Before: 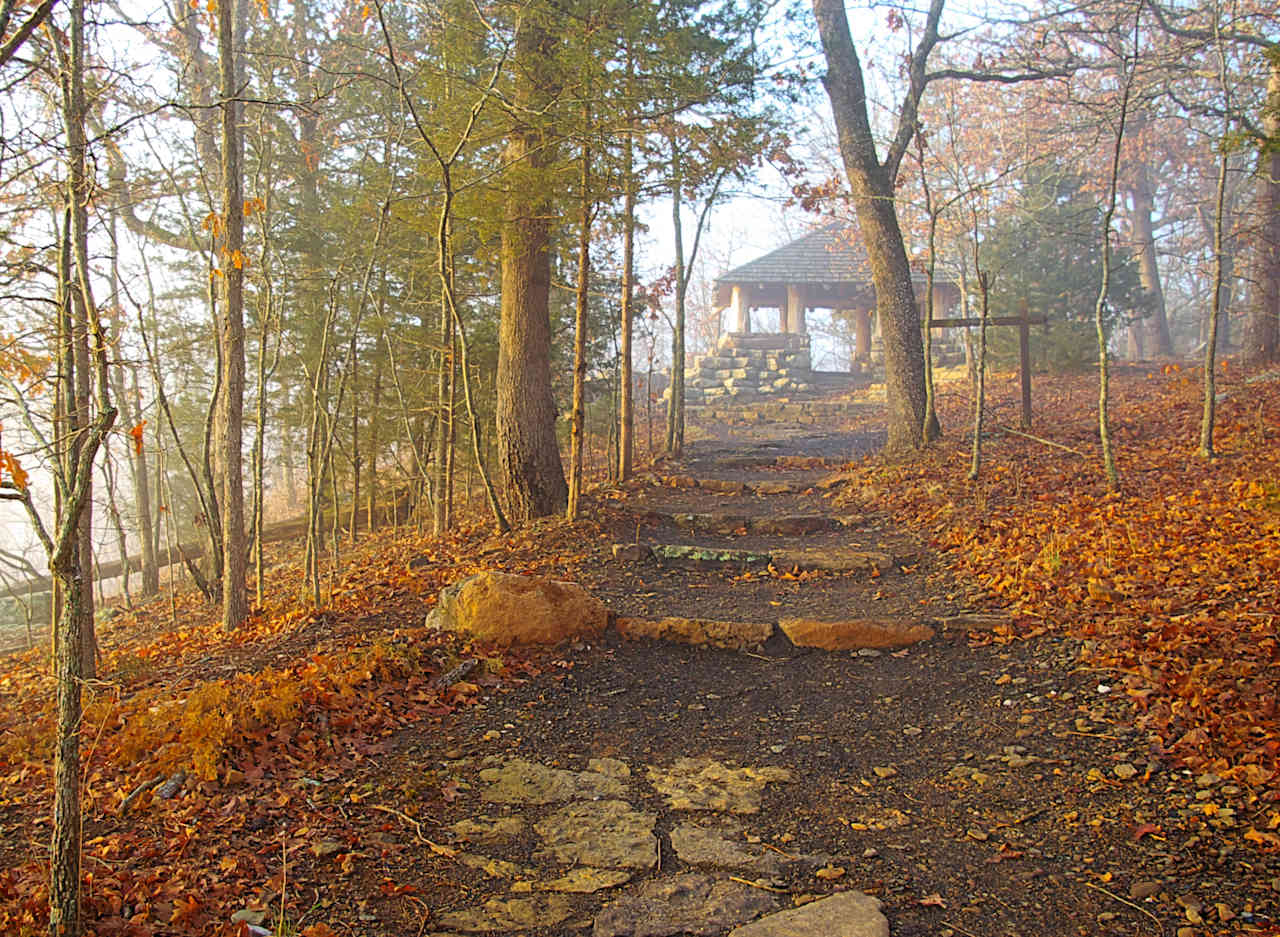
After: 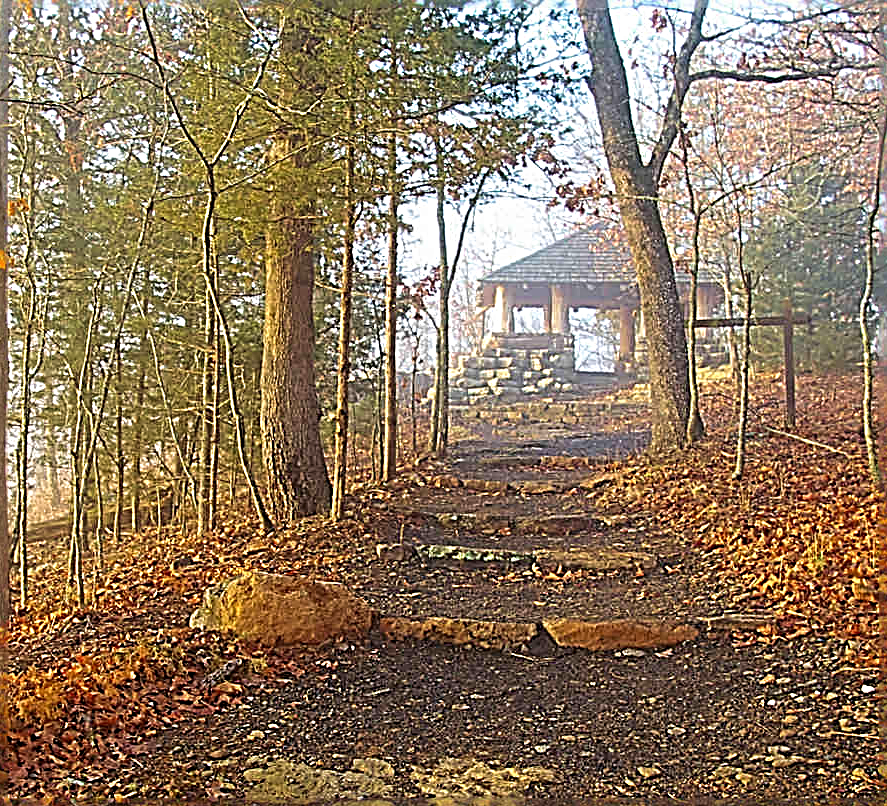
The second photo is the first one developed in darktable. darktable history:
crop: left 18.479%, right 12.2%, bottom 13.971%
sharpen: radius 3.158, amount 1.731
velvia: on, module defaults
